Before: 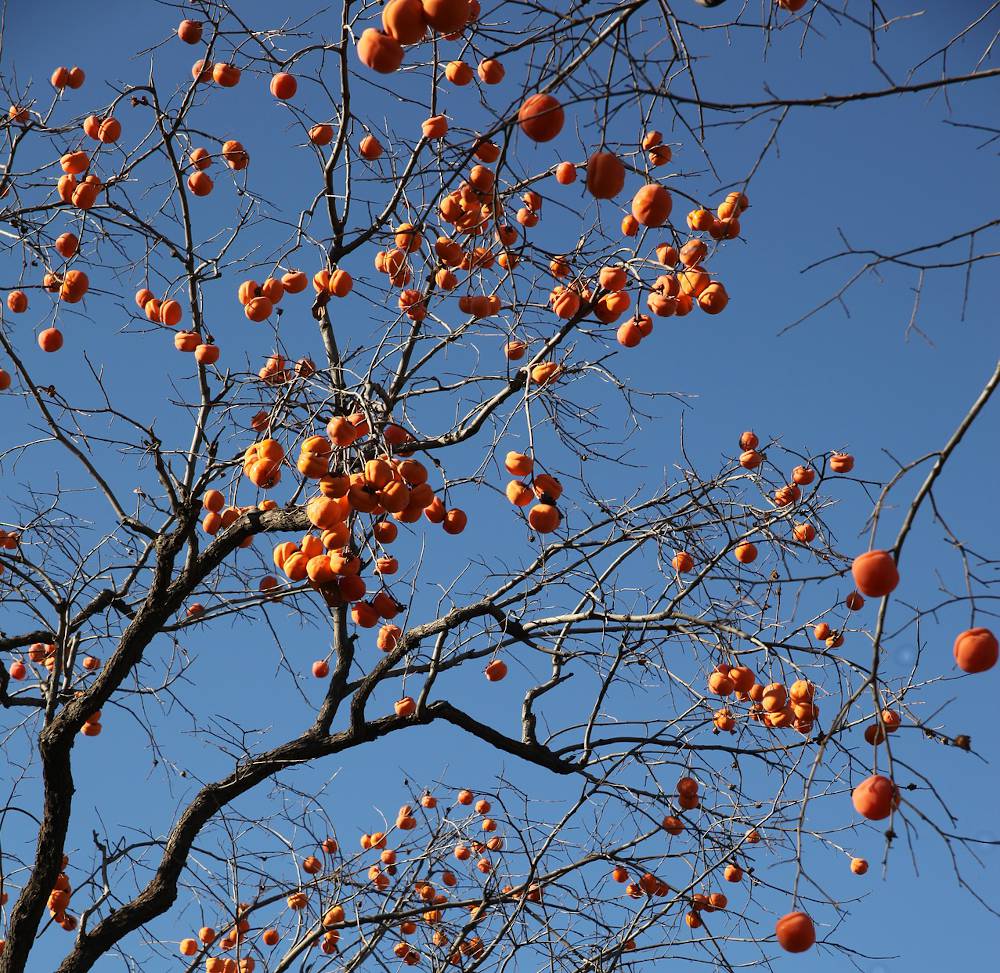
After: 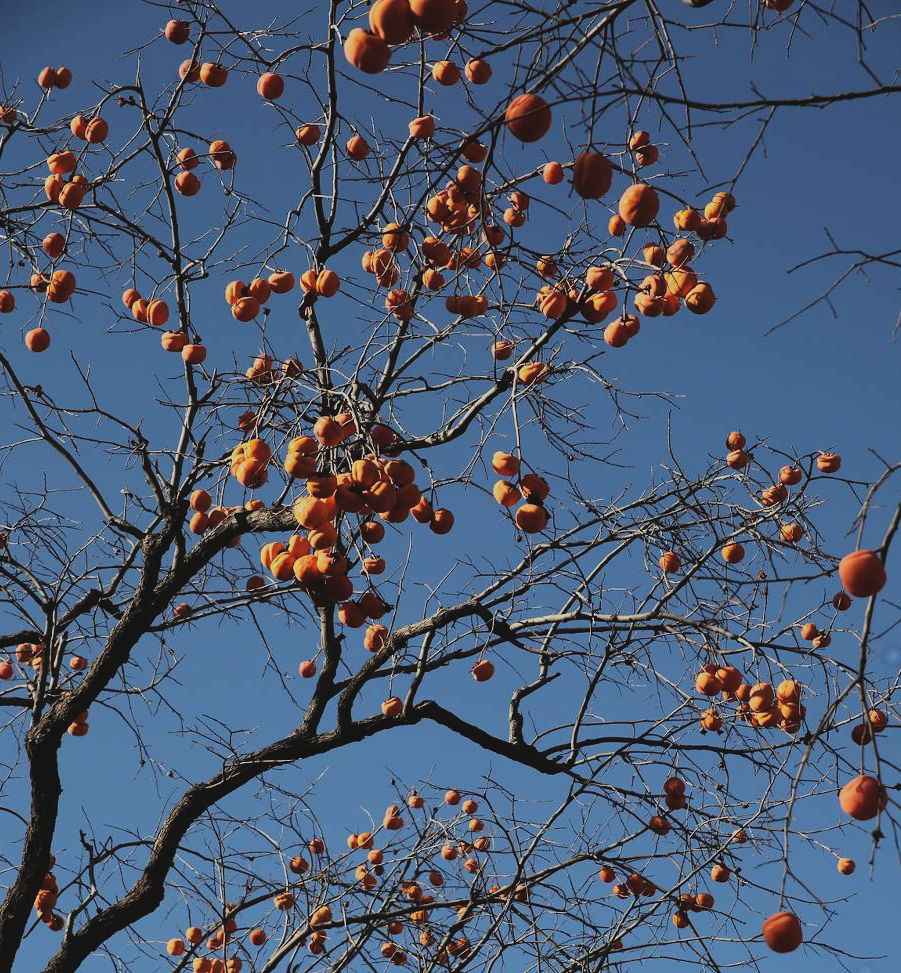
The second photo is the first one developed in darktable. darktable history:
crop and rotate: left 1.326%, right 8.522%
exposure: black level correction -0.017, exposure -1.028 EV, compensate exposure bias true, compensate highlight preservation false
tone curve: curves: ch0 [(0, 0.023) (0.087, 0.065) (0.184, 0.168) (0.45, 0.54) (0.57, 0.683) (0.722, 0.825) (0.877, 0.948) (1, 1)]; ch1 [(0, 0) (0.388, 0.369) (0.44, 0.44) (0.489, 0.481) (0.534, 0.551) (0.657, 0.659) (1, 1)]; ch2 [(0, 0) (0.353, 0.317) (0.408, 0.427) (0.472, 0.46) (0.5, 0.496) (0.537, 0.539) (0.576, 0.592) (0.625, 0.631) (1, 1)], color space Lab, linked channels, preserve colors none
